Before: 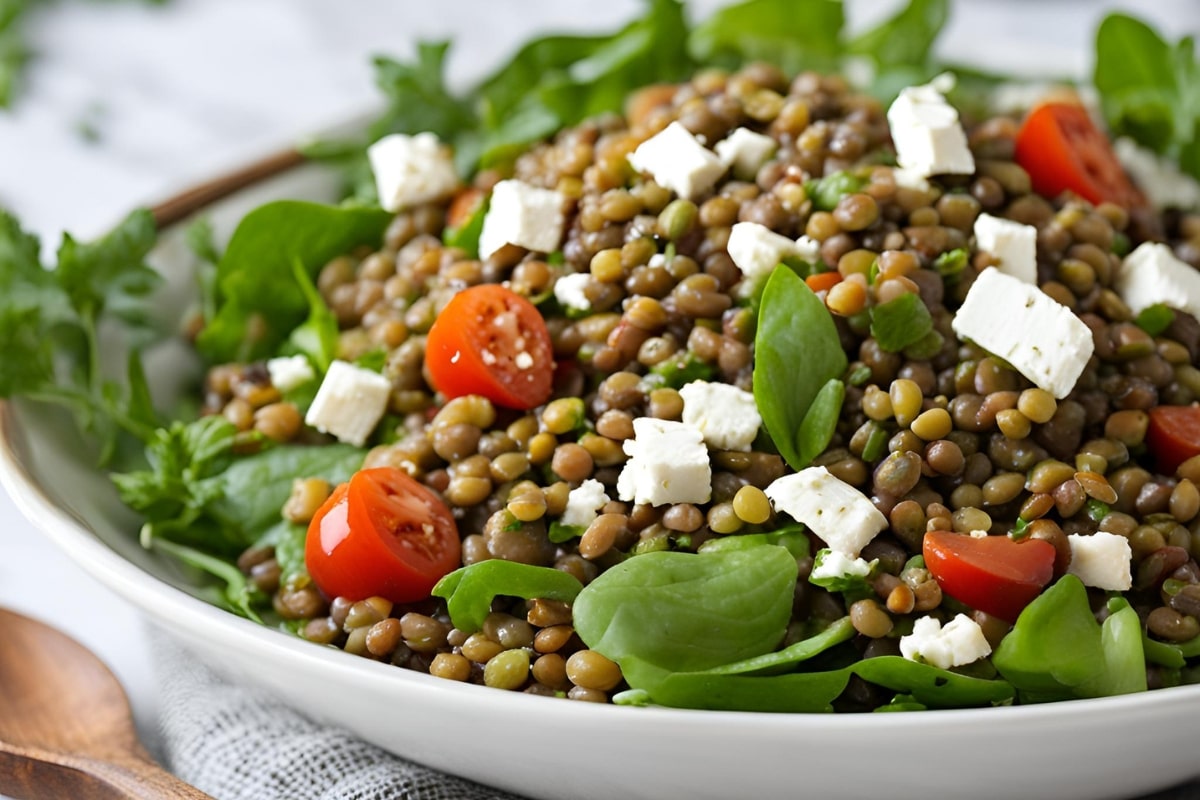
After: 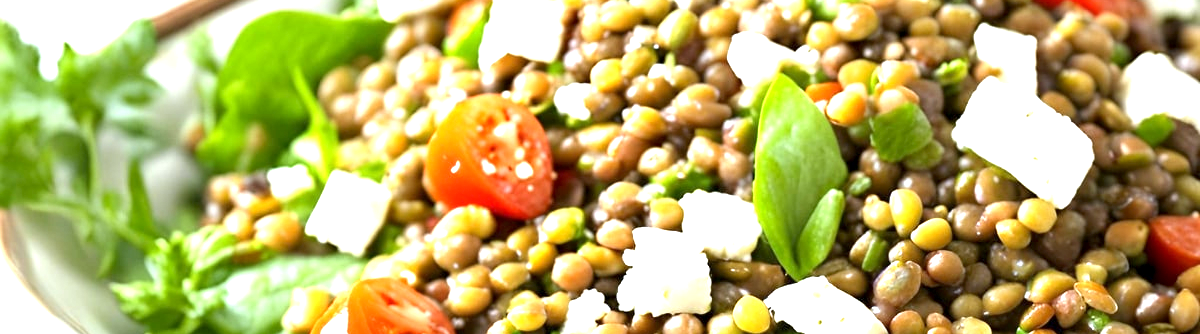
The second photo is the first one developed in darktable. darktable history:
crop and rotate: top 23.84%, bottom 34.294%
exposure: black level correction 0.001, exposure 1.719 EV, compensate exposure bias true, compensate highlight preservation false
white balance: red 0.98, blue 1.034
